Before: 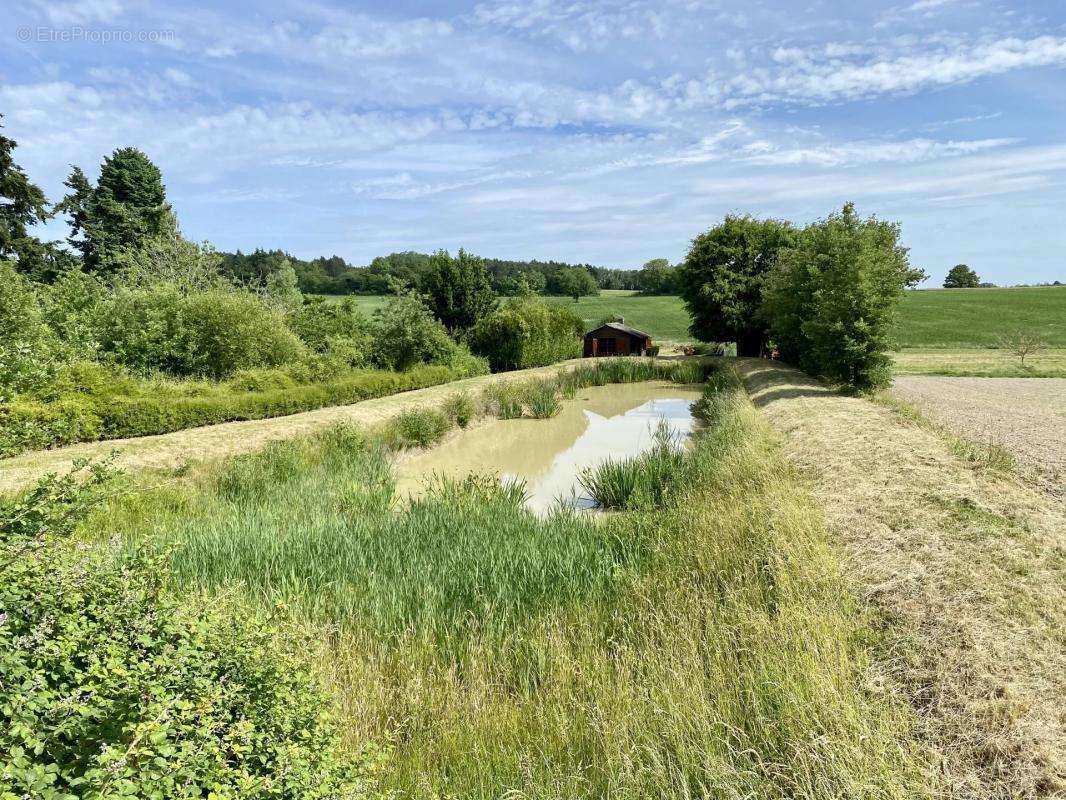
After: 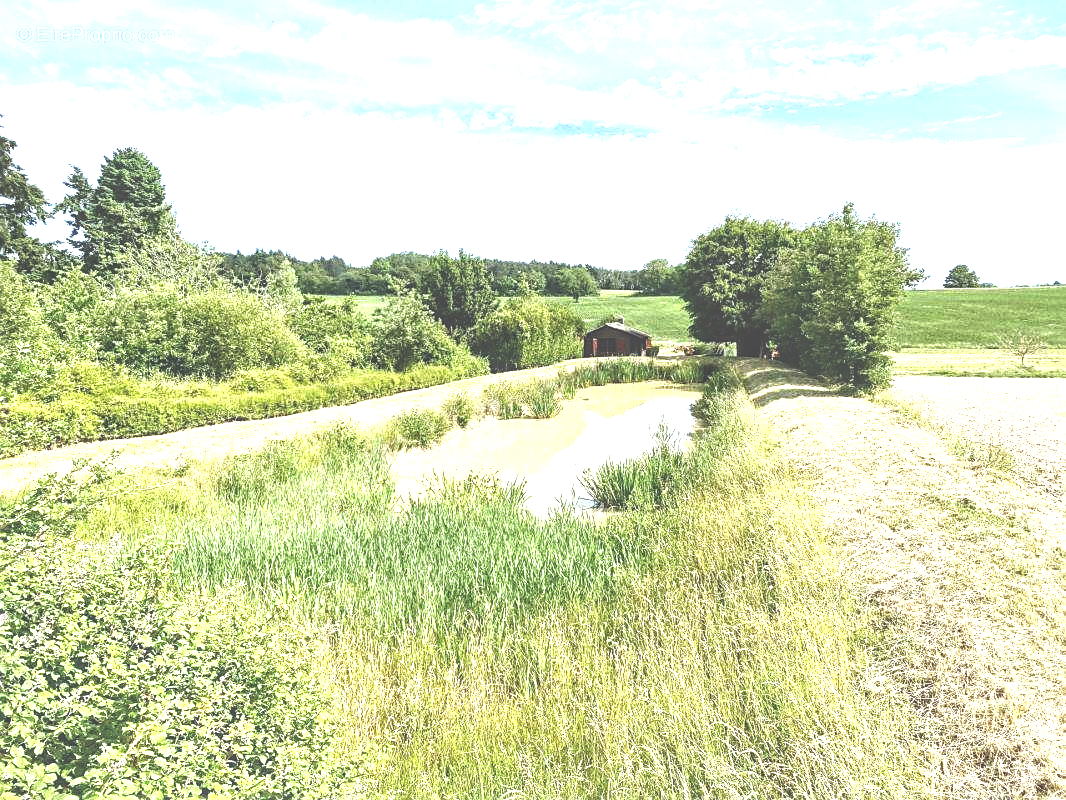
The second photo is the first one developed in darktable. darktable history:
local contrast: on, module defaults
exposure: black level correction -0.023, exposure 1.397 EV, compensate exposure bias true, compensate highlight preservation false
sharpen: radius 1.854, amount 0.407, threshold 1.277
